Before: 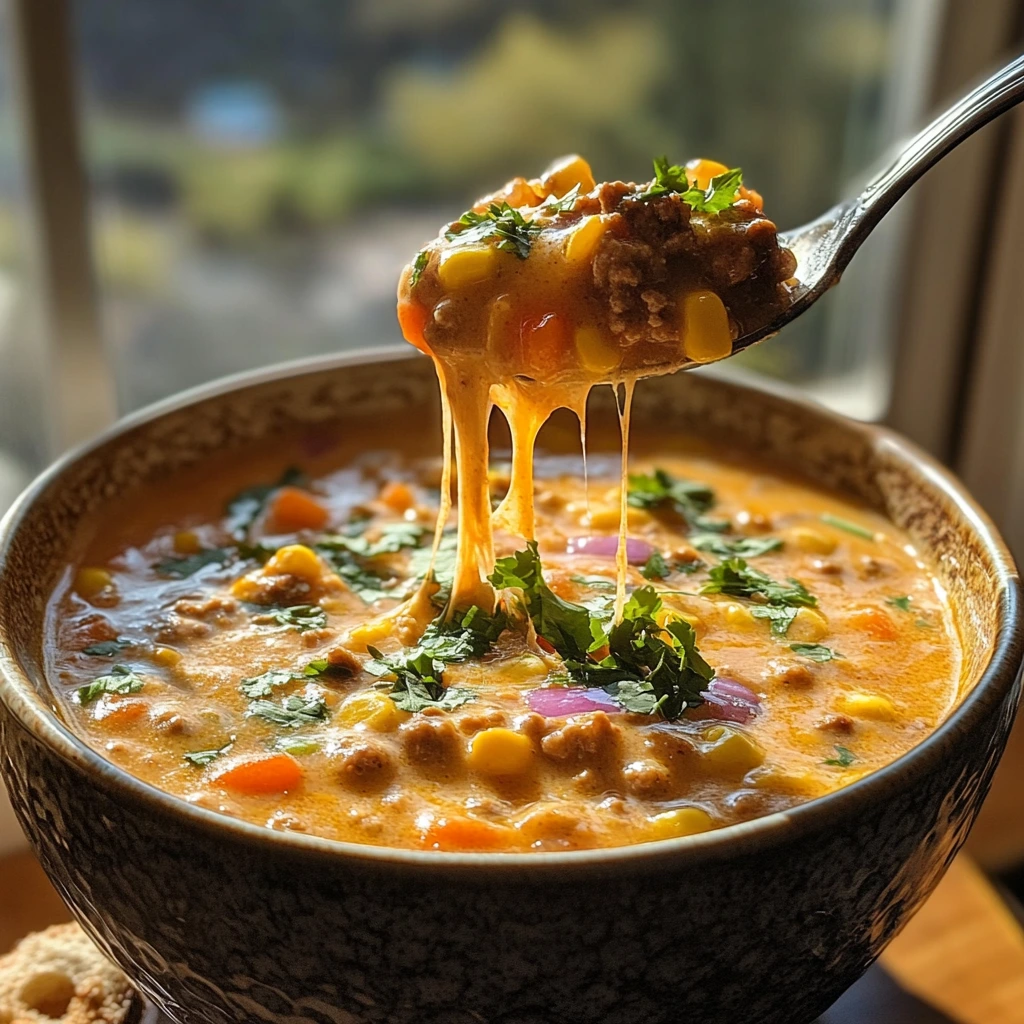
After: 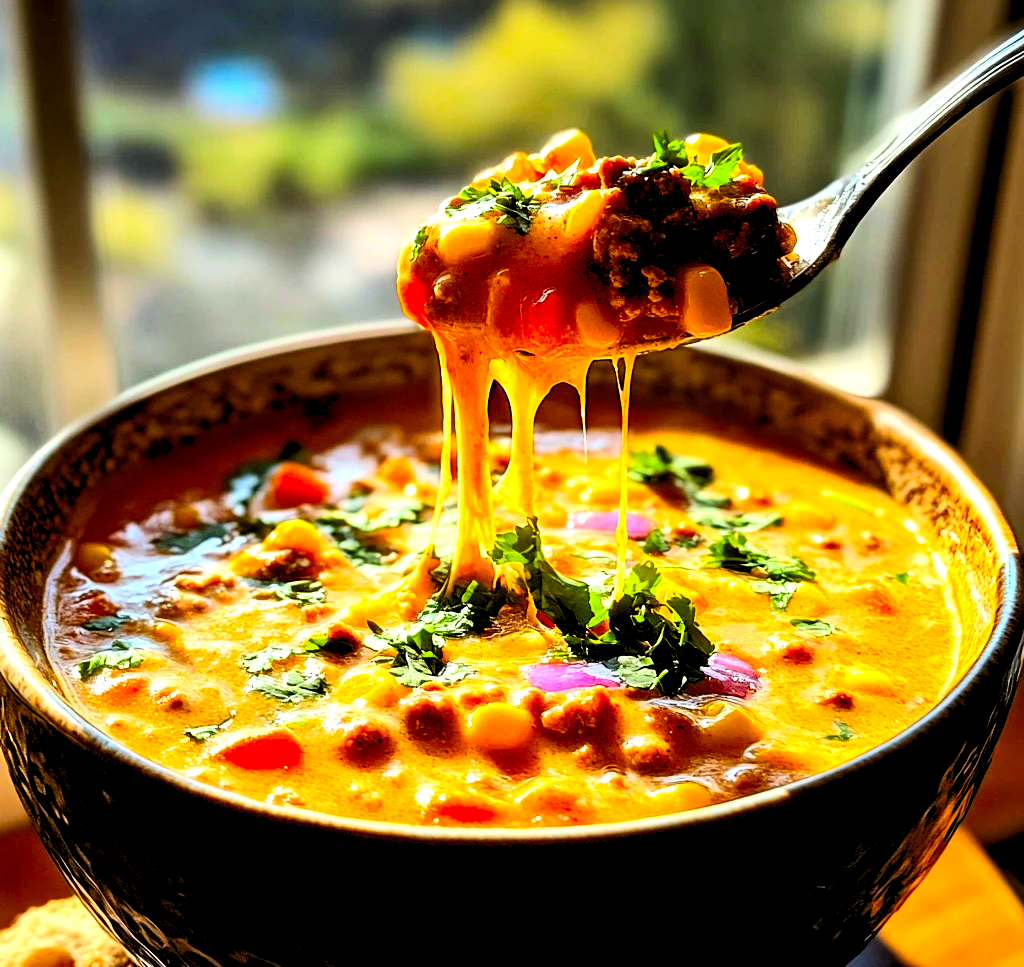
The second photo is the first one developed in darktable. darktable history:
exposure: exposure 0.74 EV, compensate highlight preservation false
crop and rotate: top 2.479%, bottom 3.018%
vignetting: fall-off start 116.67%, fall-off radius 59.26%, brightness -0.31, saturation -0.056
contrast brightness saturation: contrast 0.26, brightness 0.02, saturation 0.87
rgb levels: levels [[0.034, 0.472, 0.904], [0, 0.5, 1], [0, 0.5, 1]]
